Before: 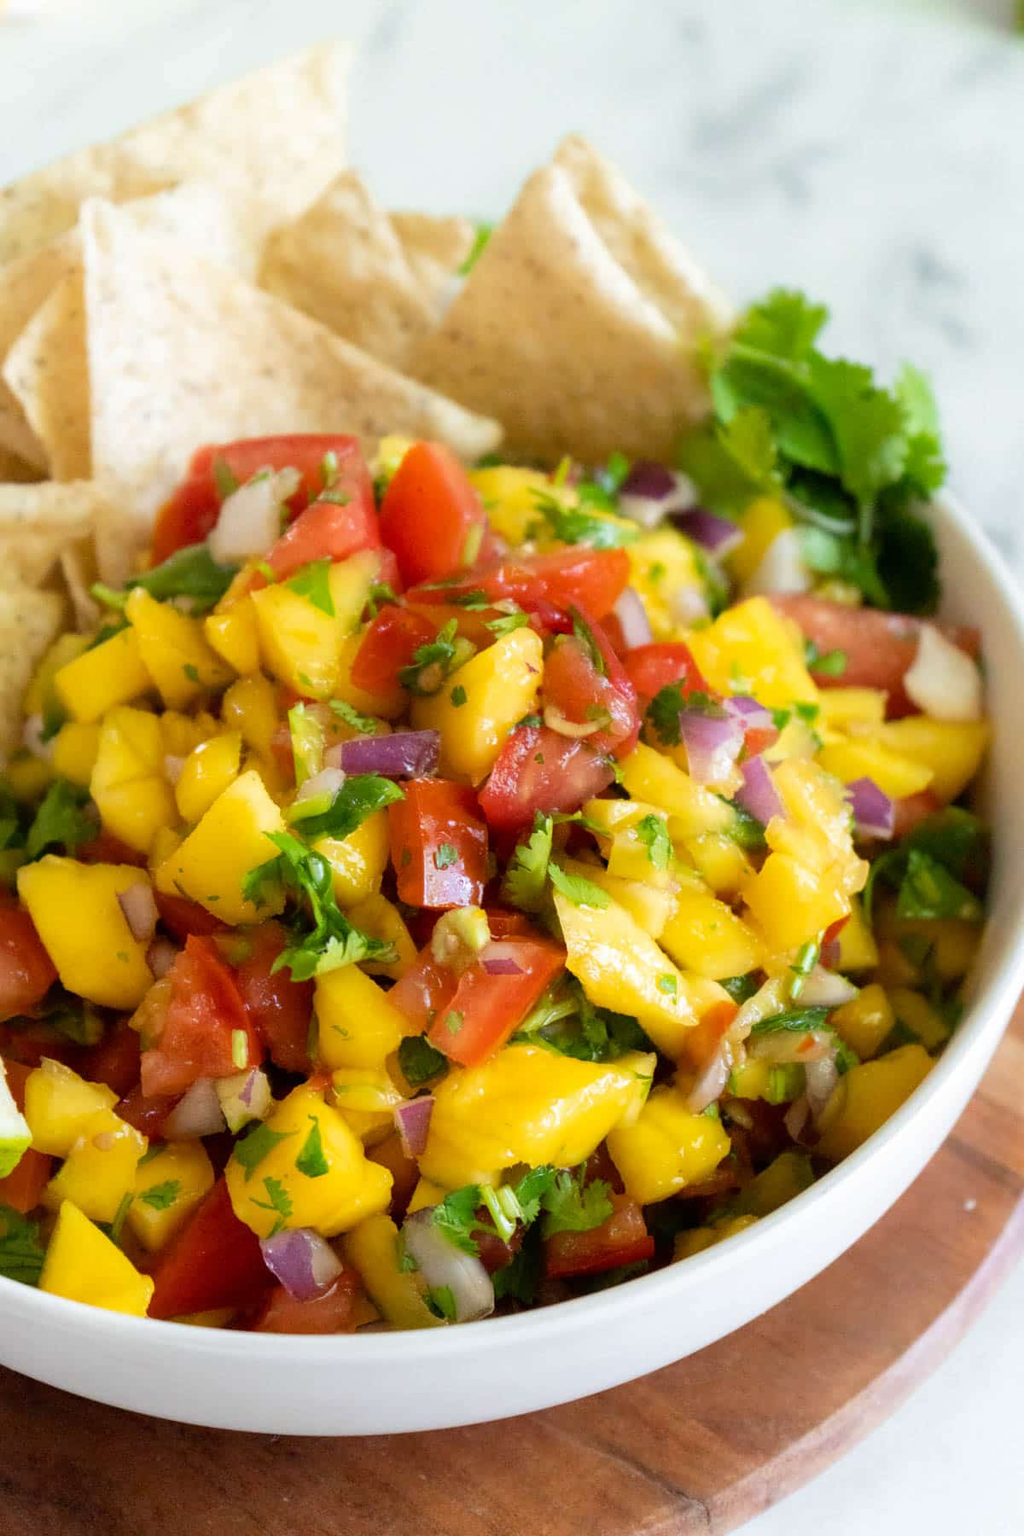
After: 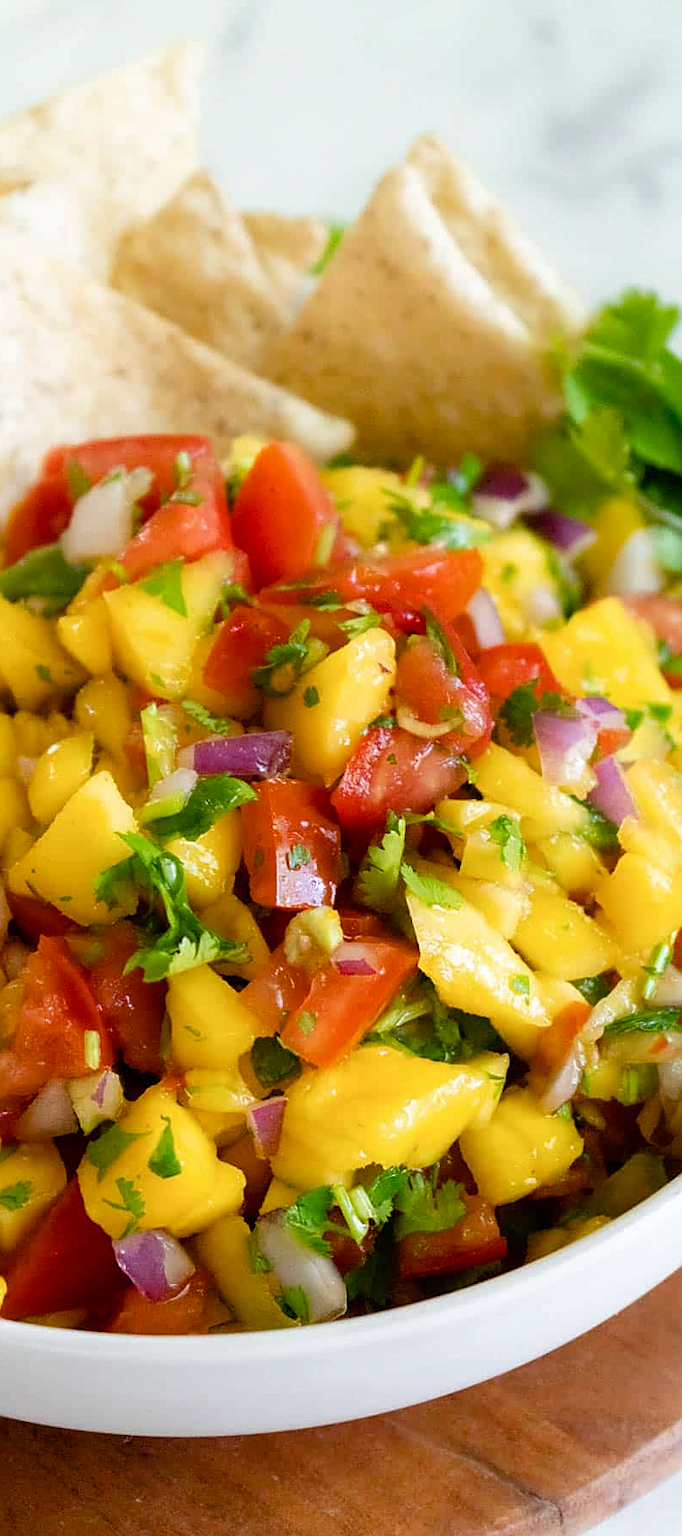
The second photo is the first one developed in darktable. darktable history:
color balance rgb: perceptual saturation grading › global saturation 20%, perceptual saturation grading › highlights -25%, perceptual saturation grading › shadows 25%
crop and rotate: left 14.436%, right 18.898%
sharpen: on, module defaults
